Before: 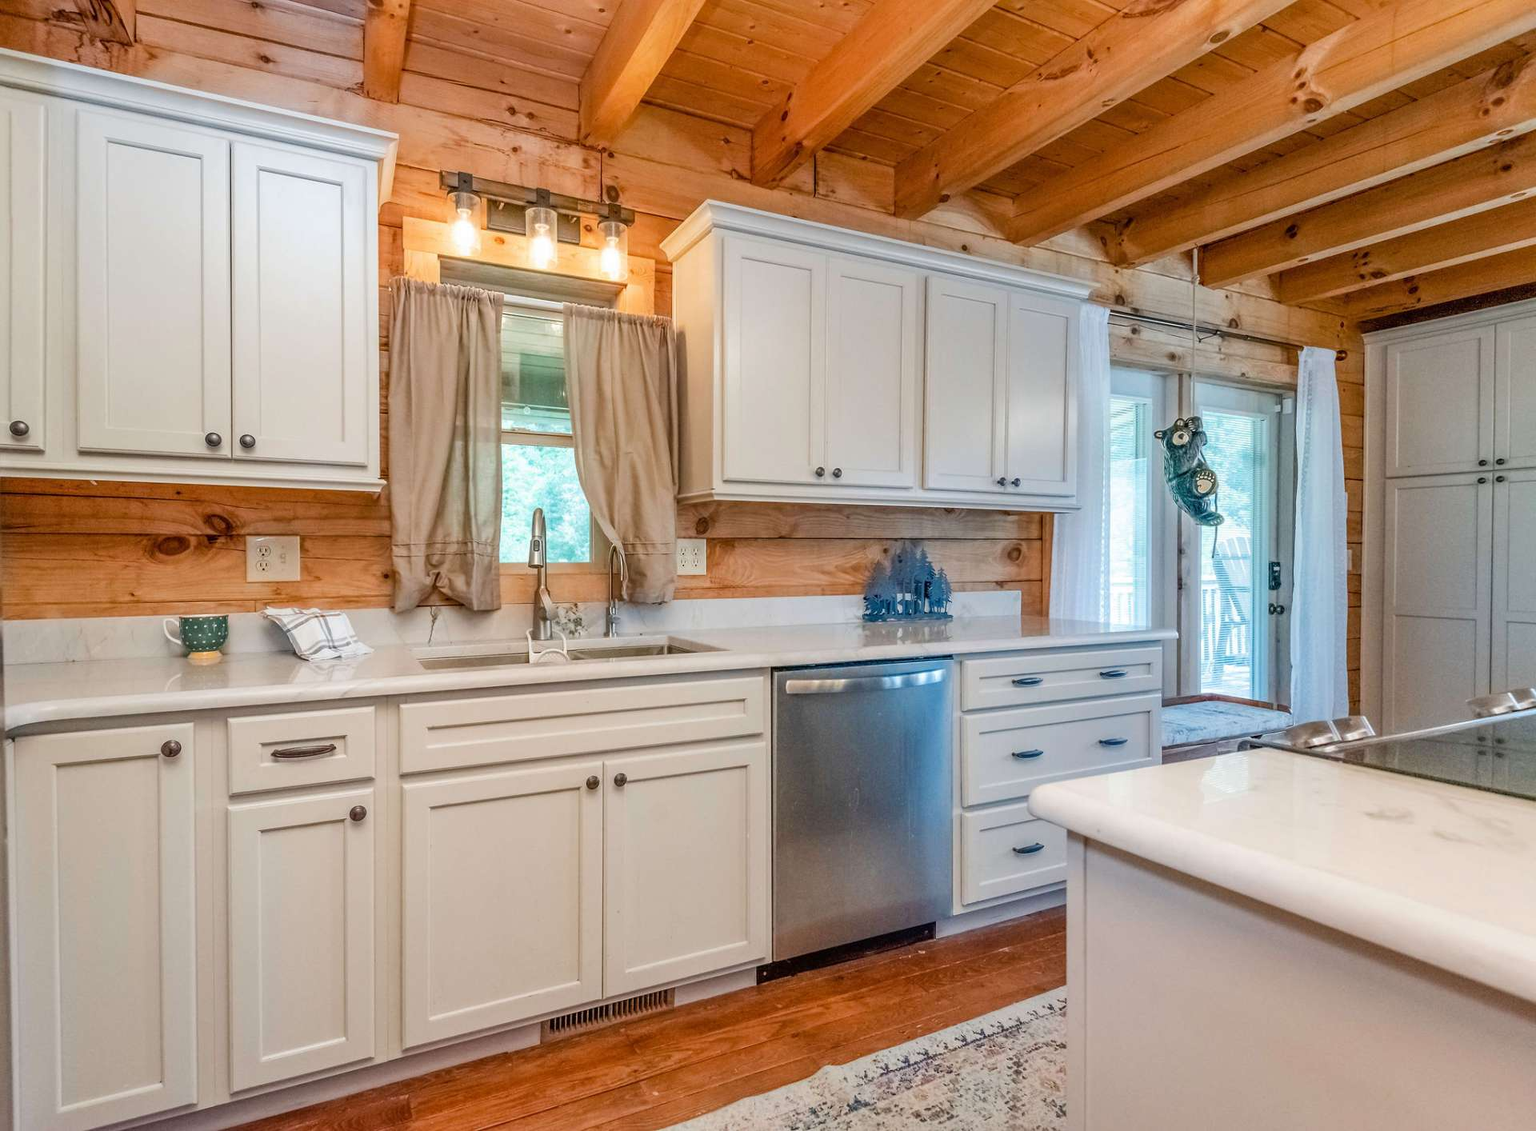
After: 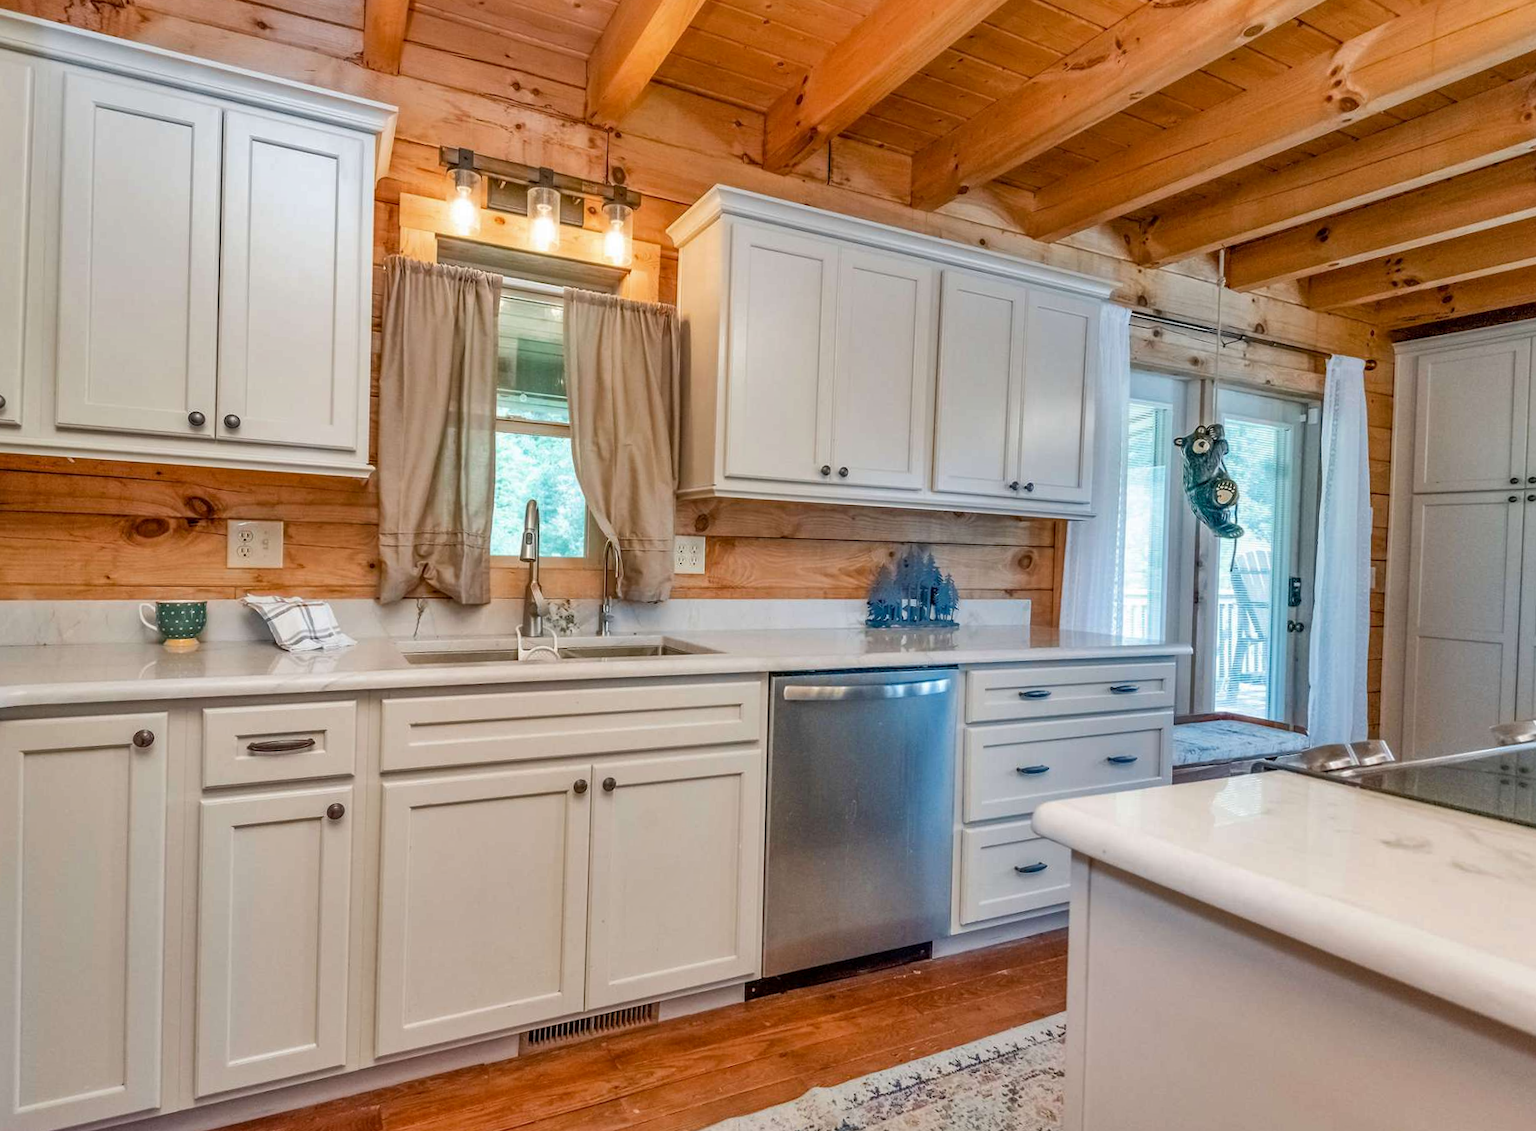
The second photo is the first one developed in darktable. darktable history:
exposure: black level correction 0.001, compensate highlight preservation false
shadows and highlights: soften with gaussian
crop and rotate: angle -1.64°
